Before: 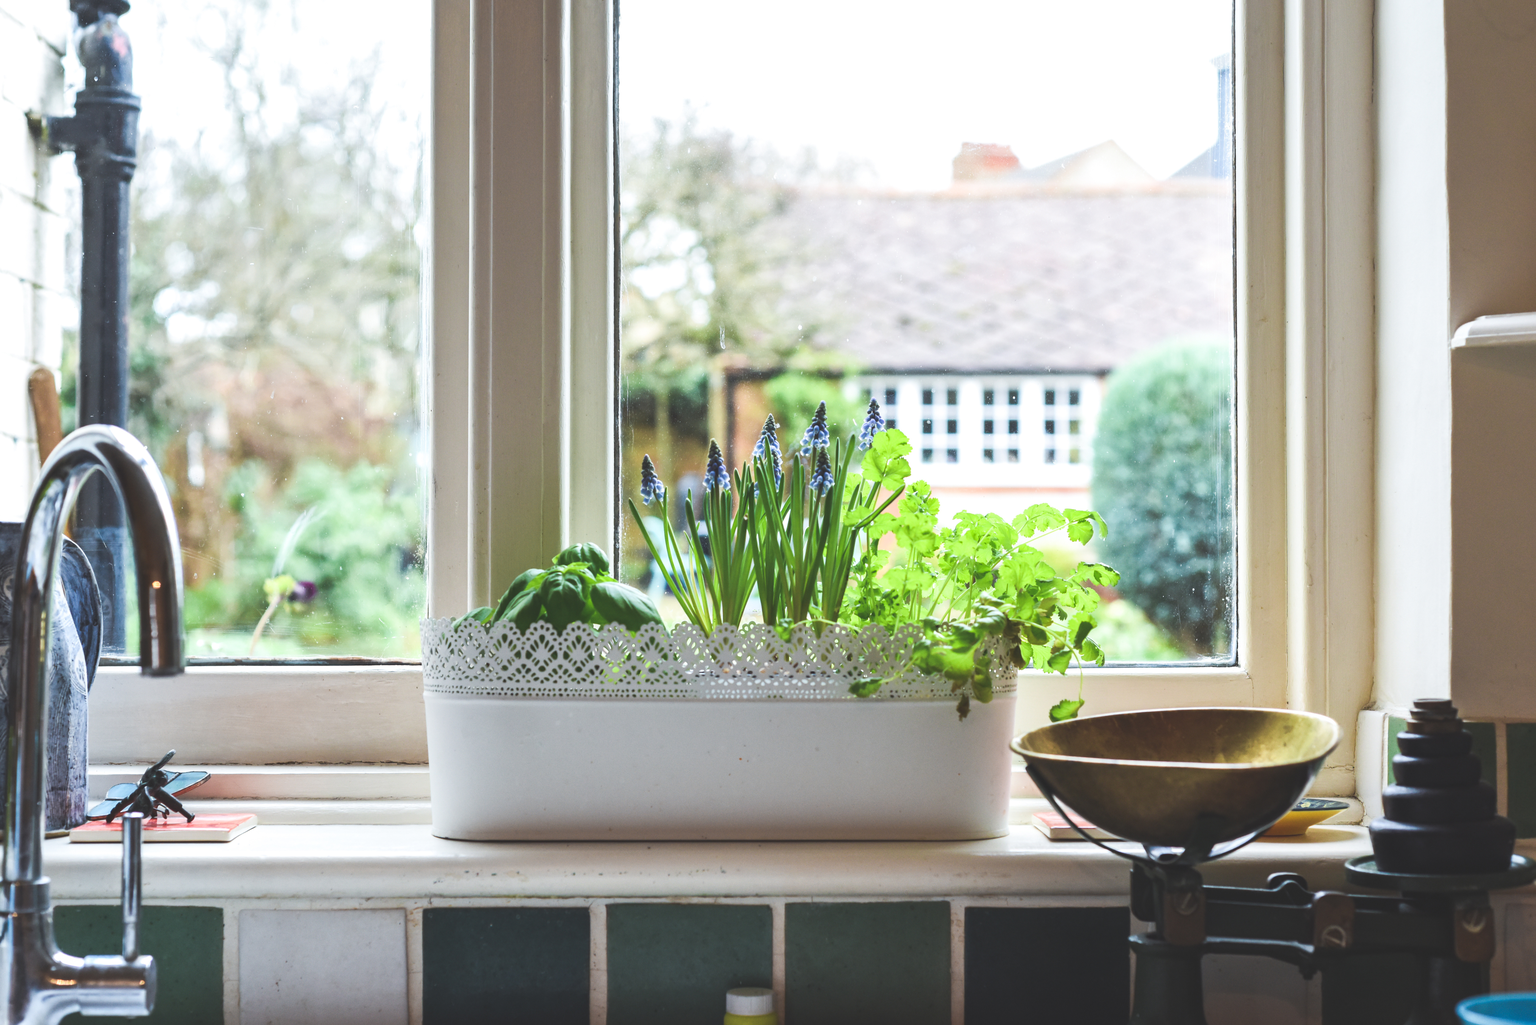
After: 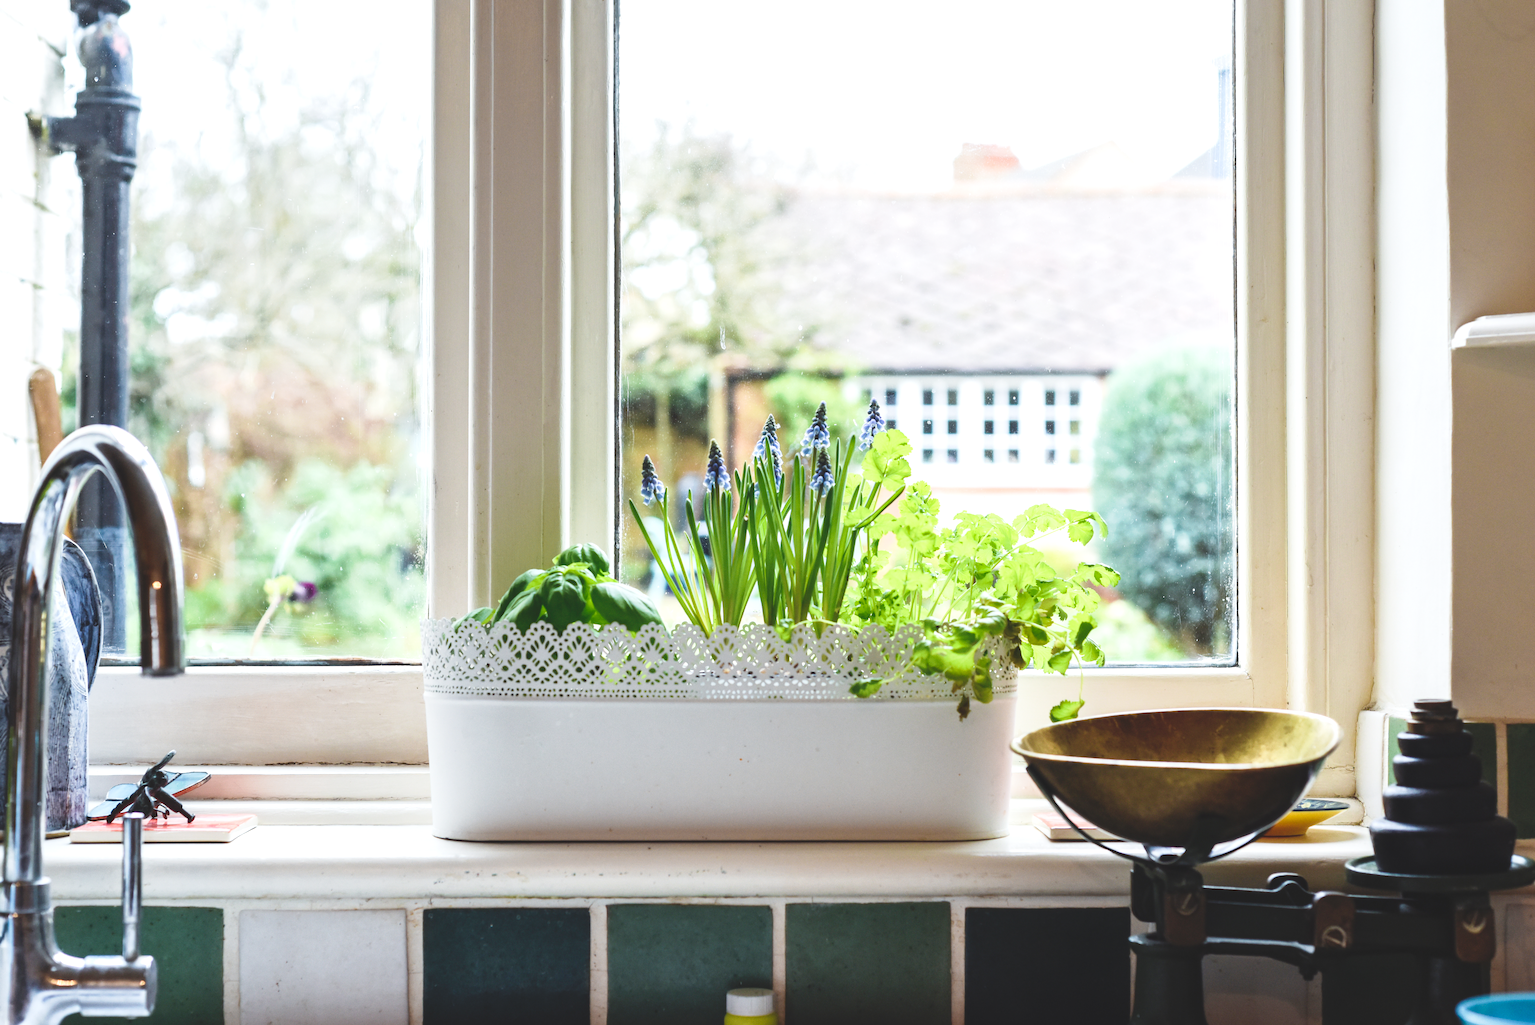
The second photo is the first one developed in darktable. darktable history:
exposure: exposure 0.127 EV, compensate highlight preservation false
tone curve: curves: ch0 [(0, 0) (0.003, 0.03) (0.011, 0.032) (0.025, 0.035) (0.044, 0.038) (0.069, 0.041) (0.1, 0.058) (0.136, 0.091) (0.177, 0.133) (0.224, 0.181) (0.277, 0.268) (0.335, 0.363) (0.399, 0.461) (0.468, 0.554) (0.543, 0.633) (0.623, 0.709) (0.709, 0.784) (0.801, 0.869) (0.898, 0.938) (1, 1)], preserve colors none
